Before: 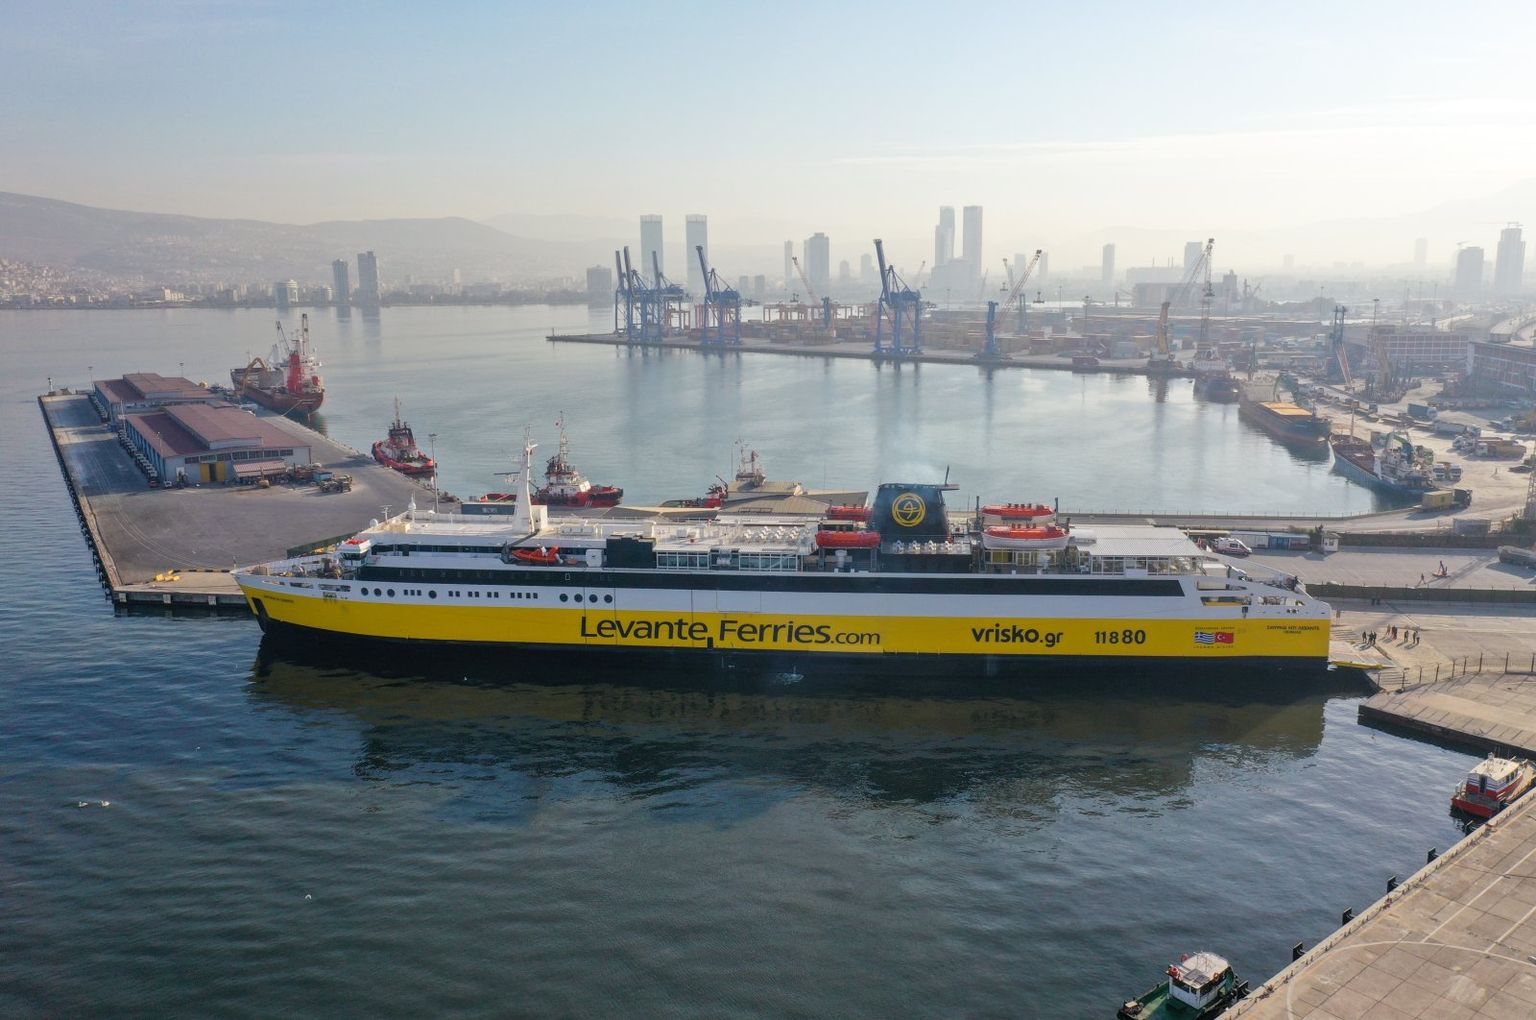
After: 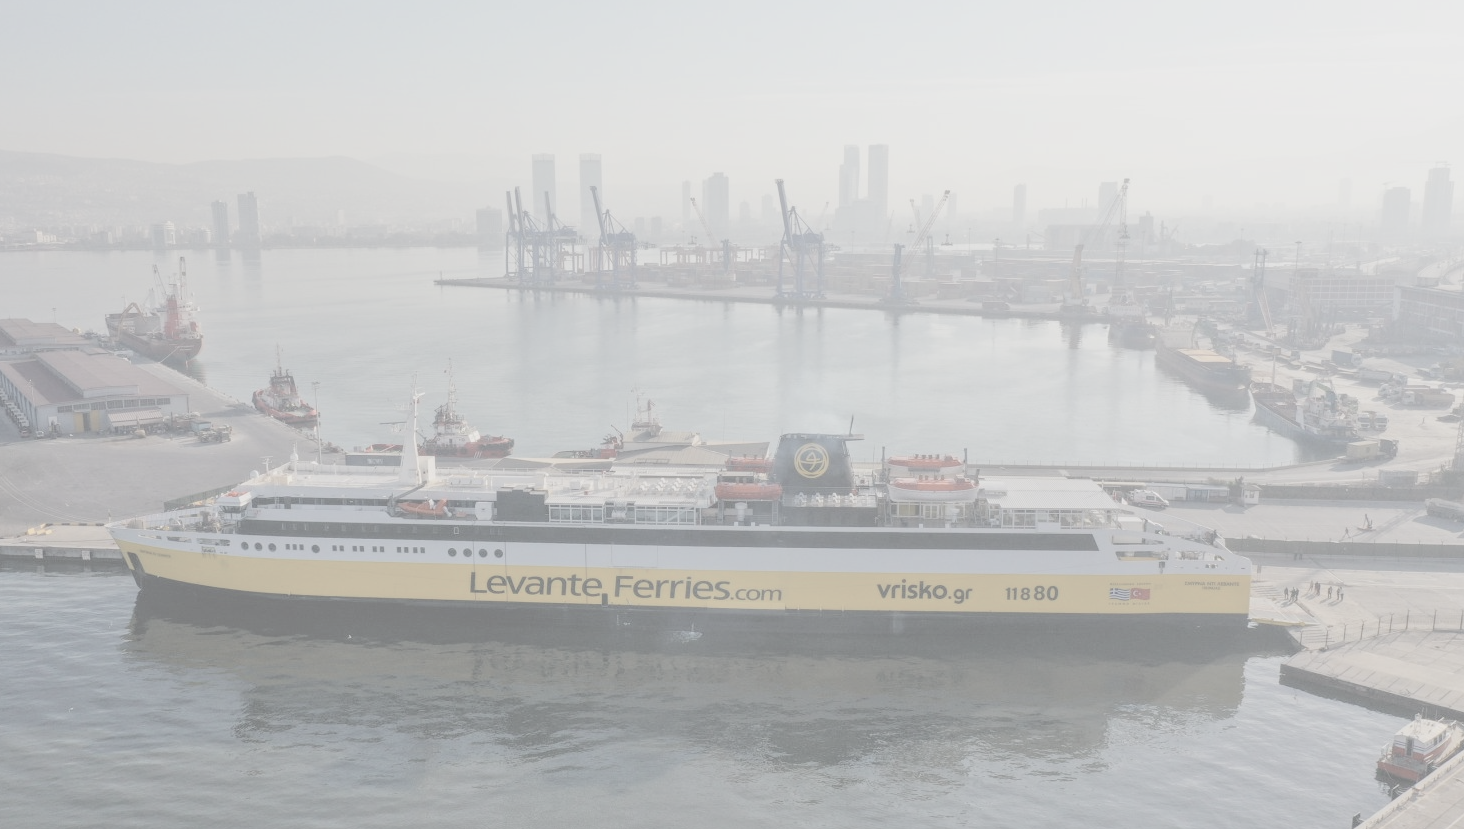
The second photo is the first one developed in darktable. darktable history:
crop: left 8.449%, top 6.623%, bottom 15.296%
contrast brightness saturation: contrast -0.339, brightness 0.762, saturation -0.785
